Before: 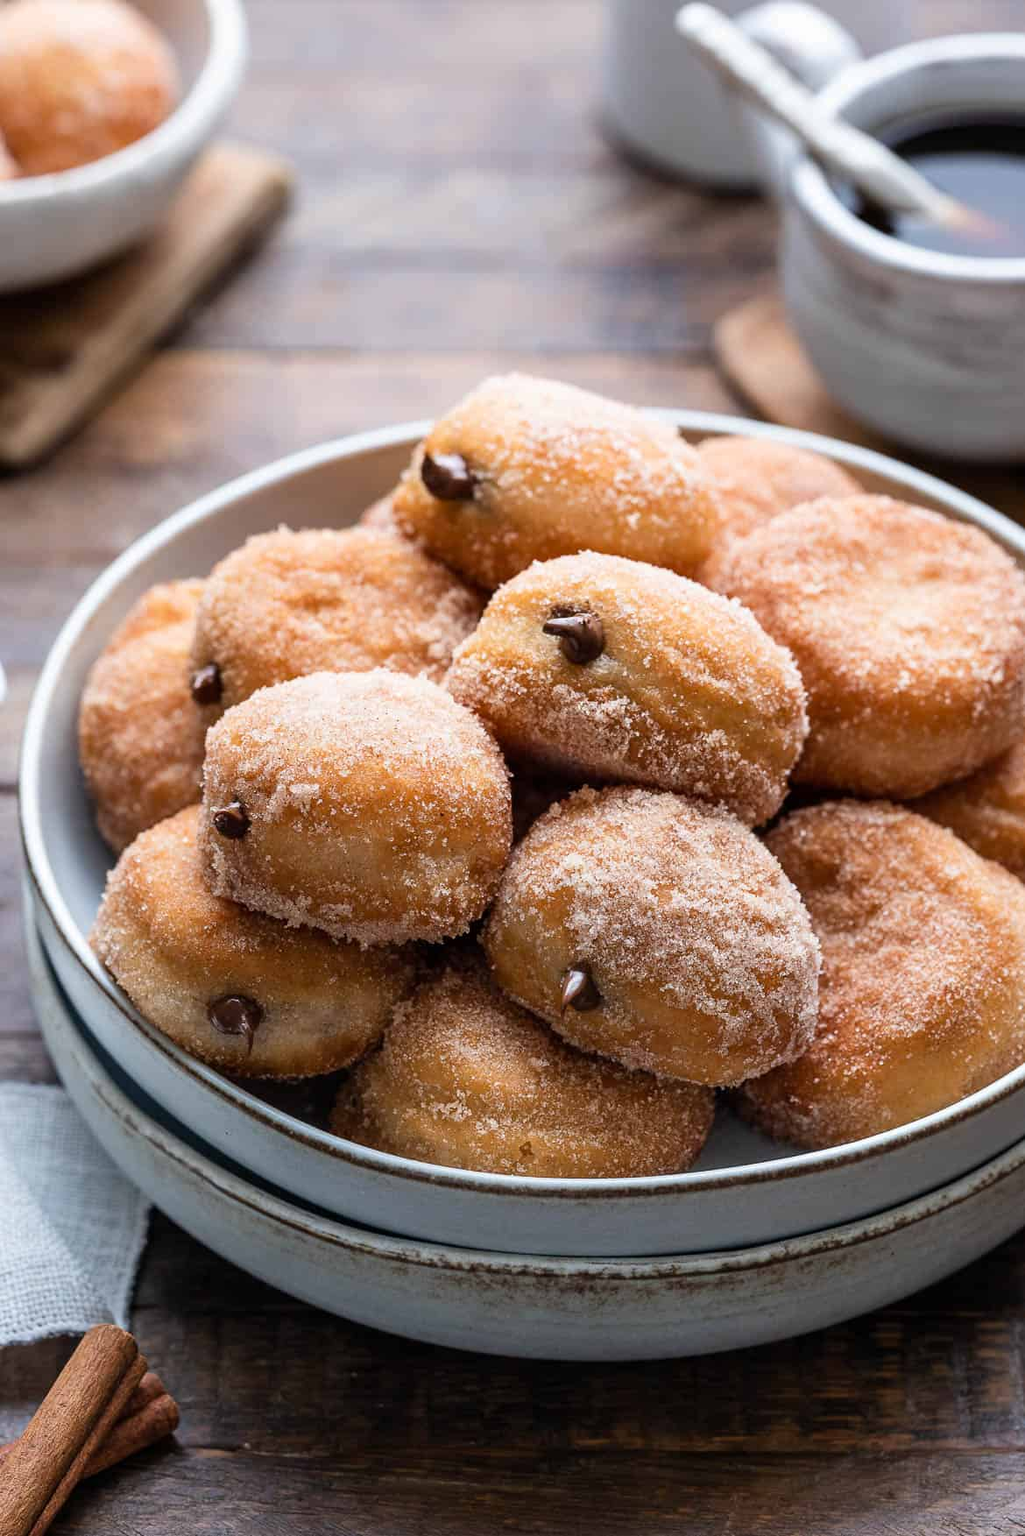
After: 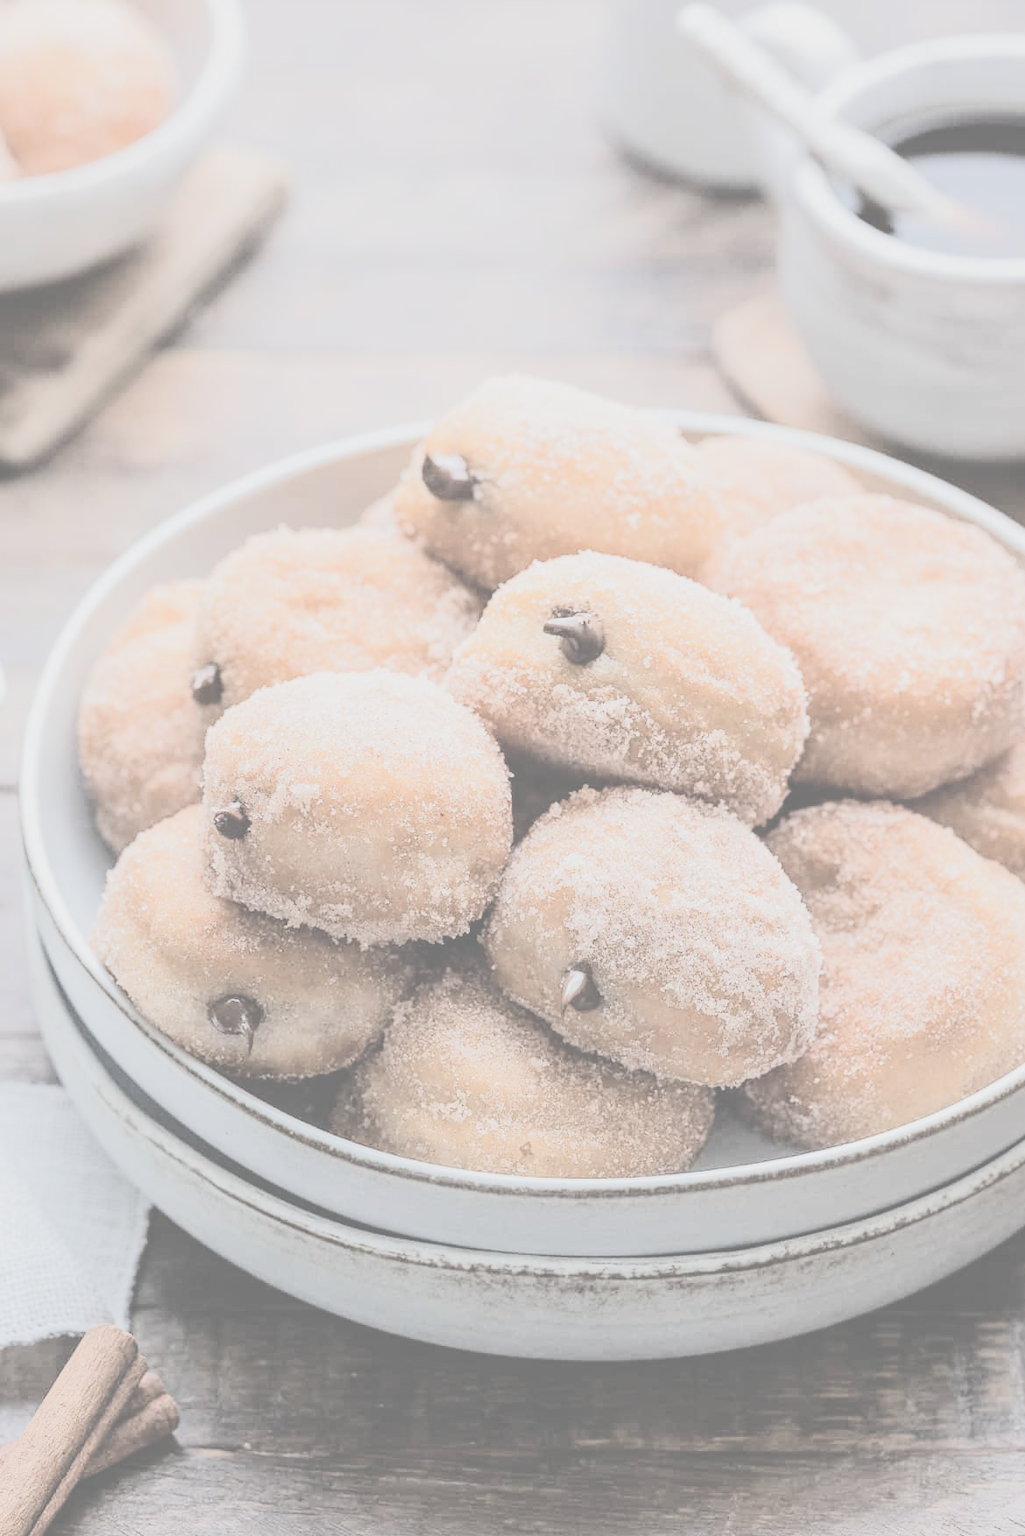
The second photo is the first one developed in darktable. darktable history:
contrast brightness saturation: contrast -0.329, brightness 0.759, saturation -0.771
tone equalizer: -7 EV 0.16 EV, -6 EV 0.629 EV, -5 EV 1.13 EV, -4 EV 1.3 EV, -3 EV 1.18 EV, -2 EV 0.6 EV, -1 EV 0.15 EV, edges refinement/feathering 500, mask exposure compensation -1.57 EV, preserve details no
